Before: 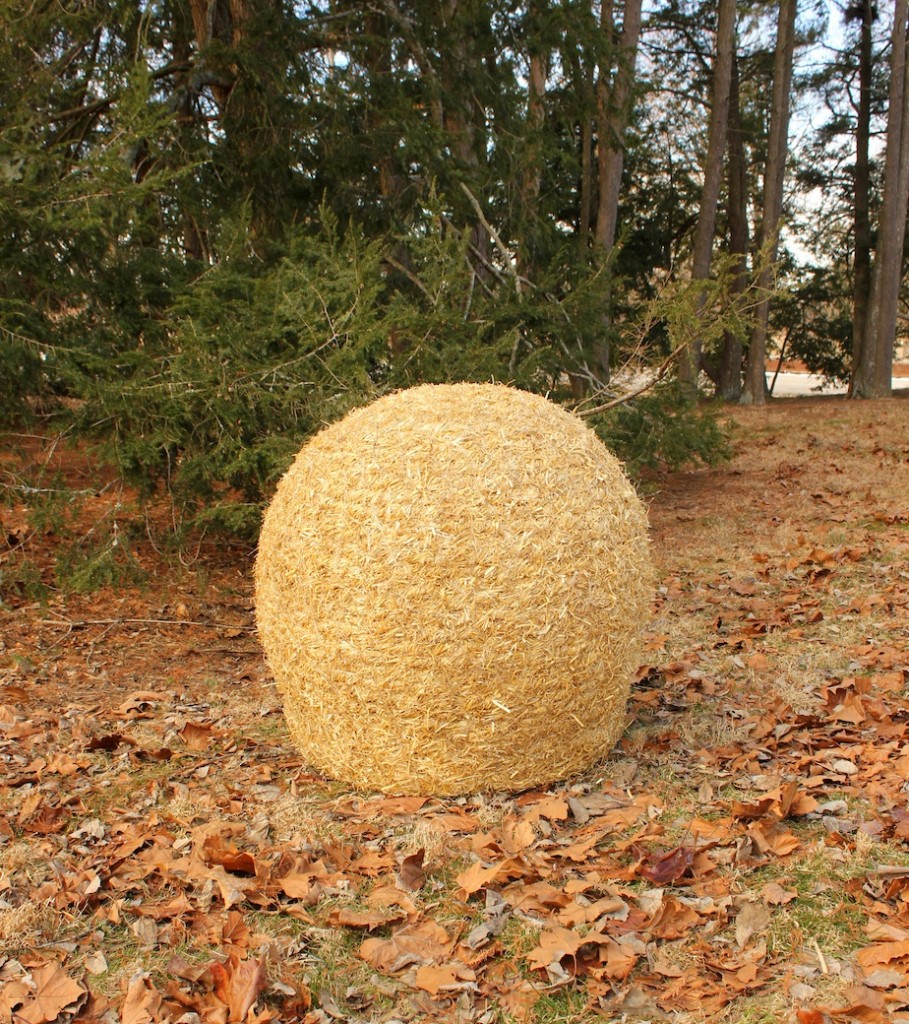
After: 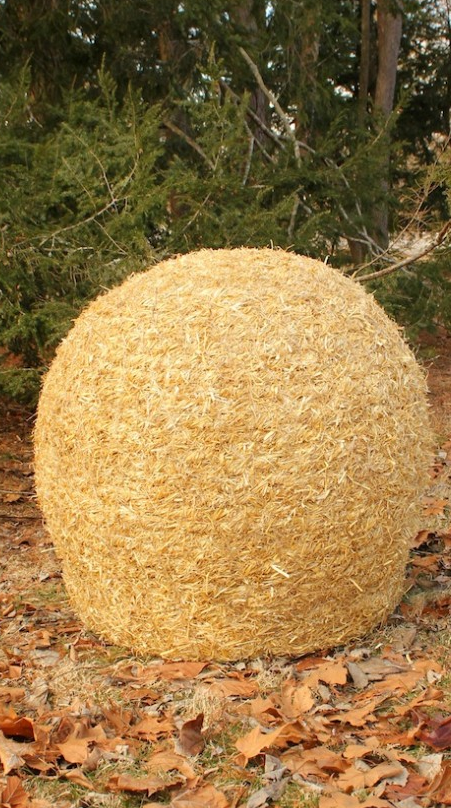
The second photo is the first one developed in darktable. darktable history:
crop and rotate: angle 0.018°, left 24.374%, top 13.172%, right 25.933%, bottom 7.809%
